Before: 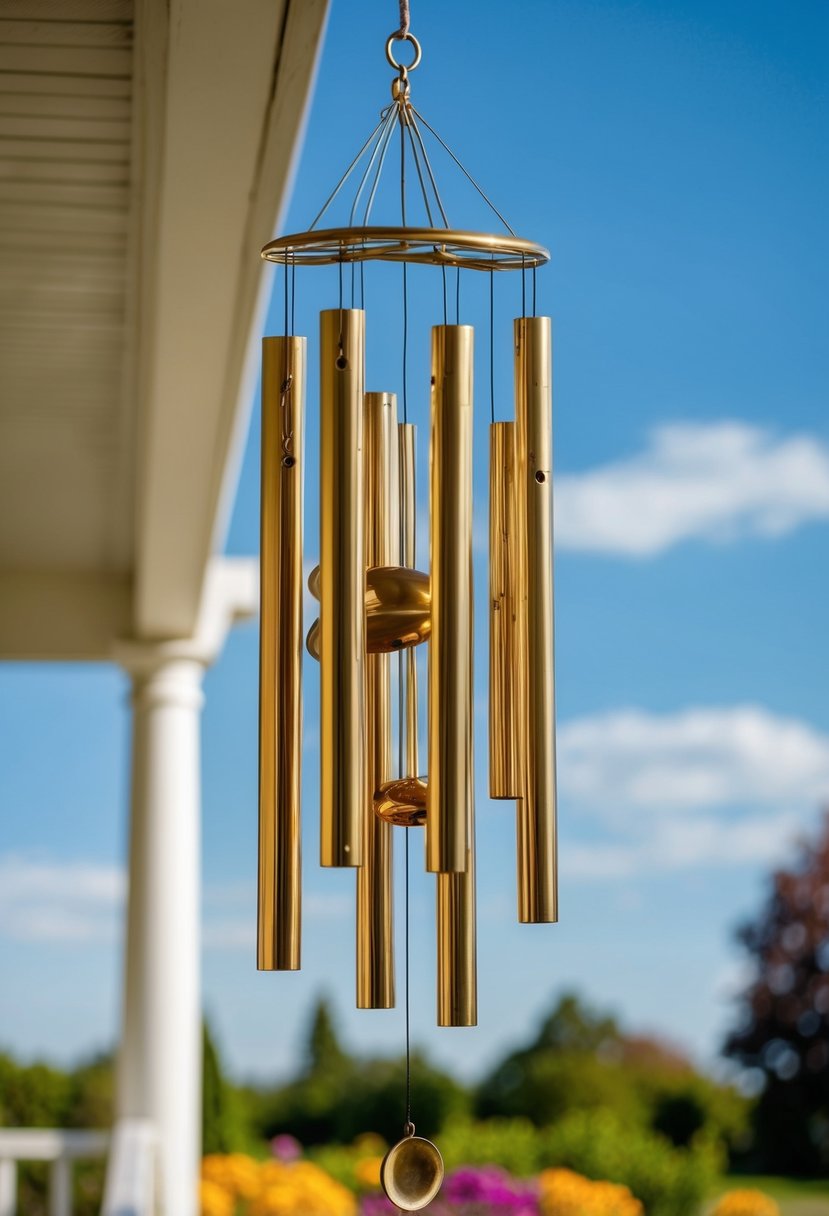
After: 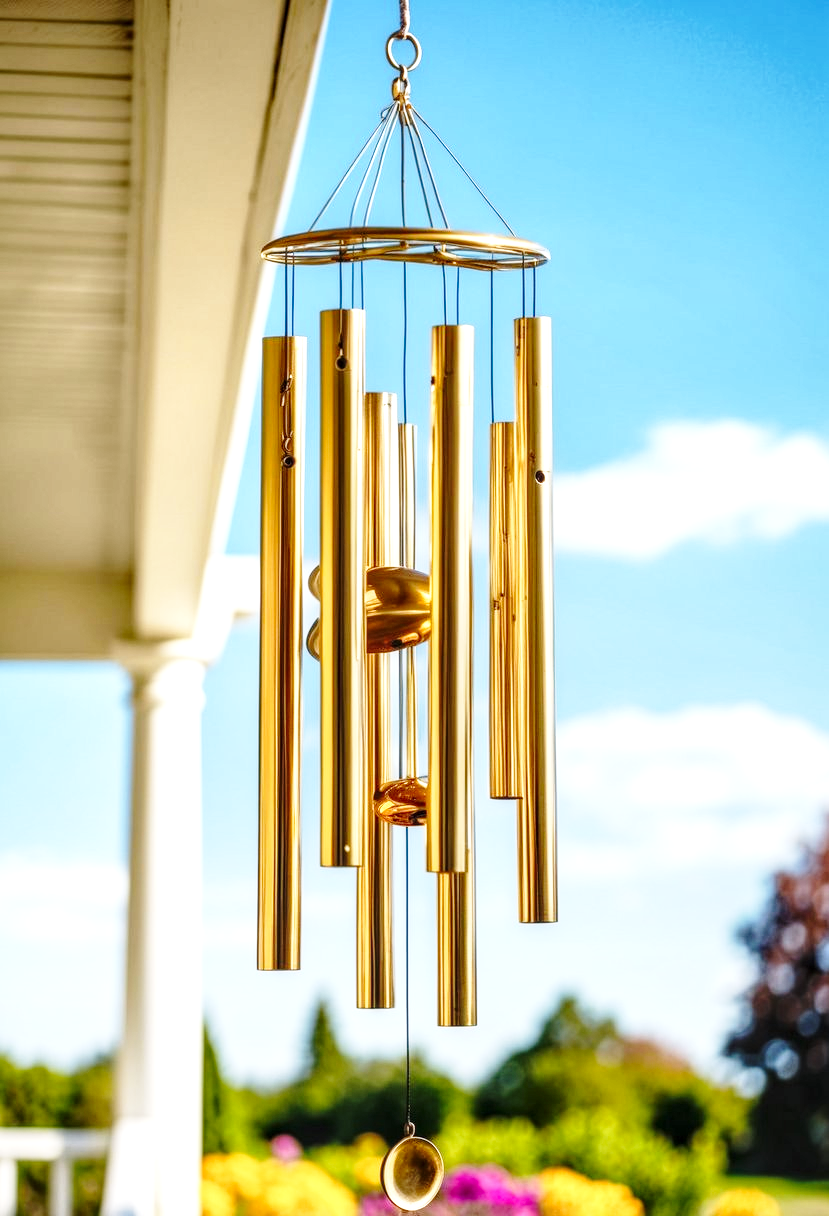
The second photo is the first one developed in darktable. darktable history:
local contrast: highlights 62%, detail 143%, midtone range 0.431
base curve: curves: ch0 [(0, 0) (0.028, 0.03) (0.121, 0.232) (0.46, 0.748) (0.859, 0.968) (1, 1)], preserve colors none
color calibration: illuminant same as pipeline (D50), adaptation none (bypass), x 0.333, y 0.334, temperature 5006.39 K, clip negative RGB from gamut false
exposure: black level correction 0, exposure 0.693 EV, compensate highlight preservation false
